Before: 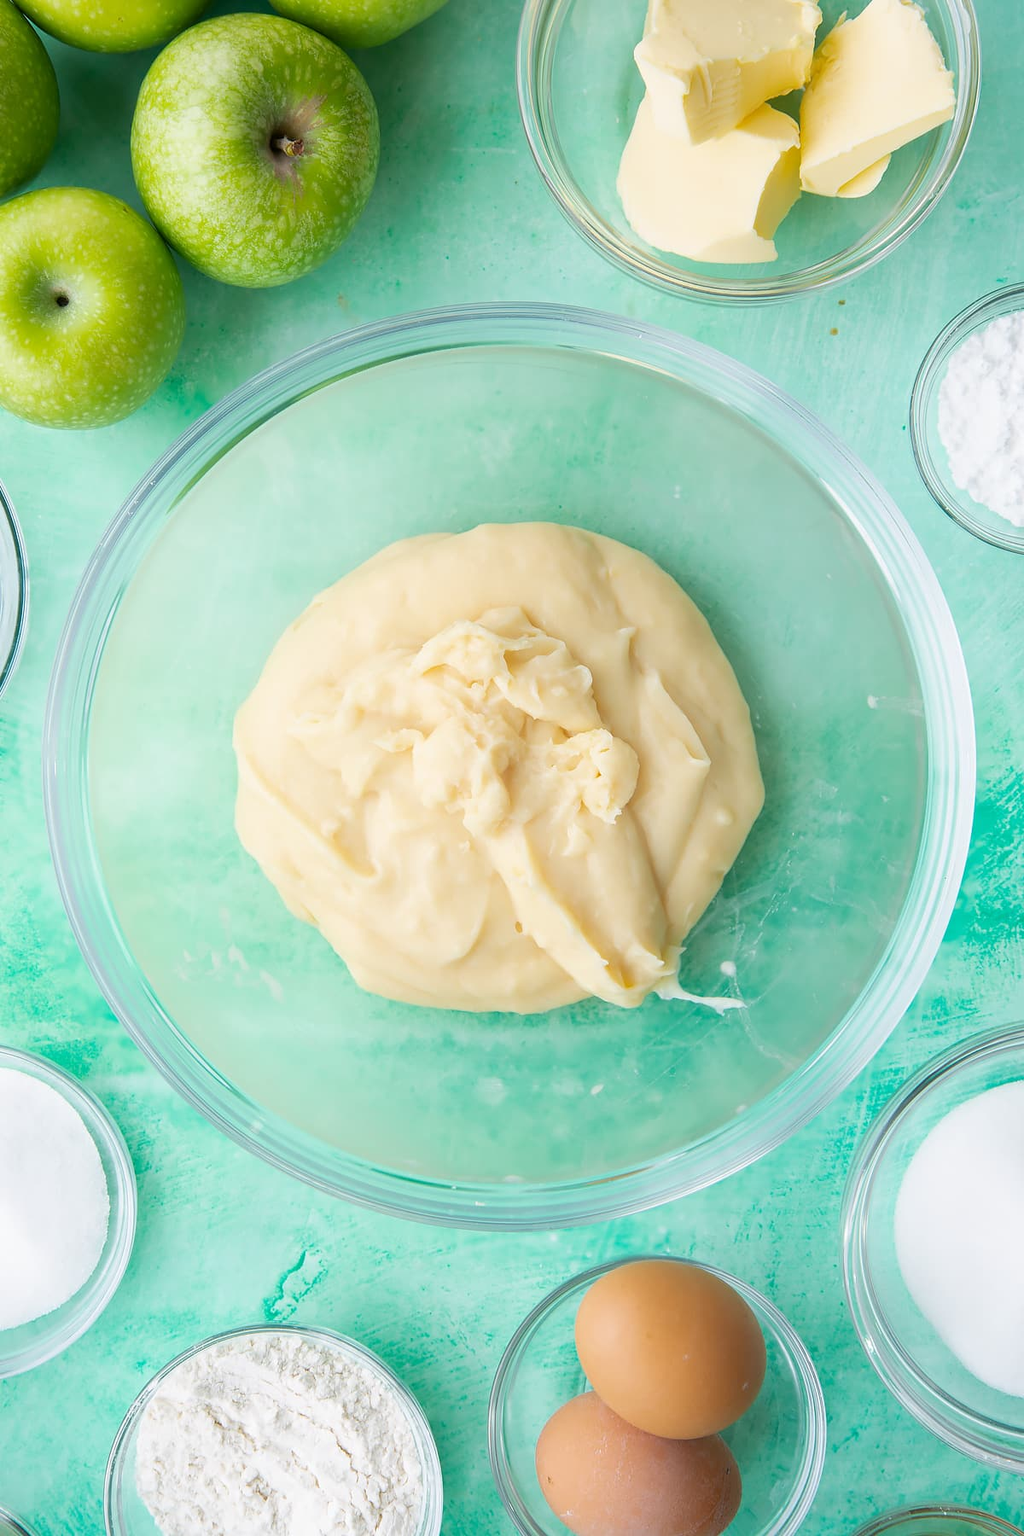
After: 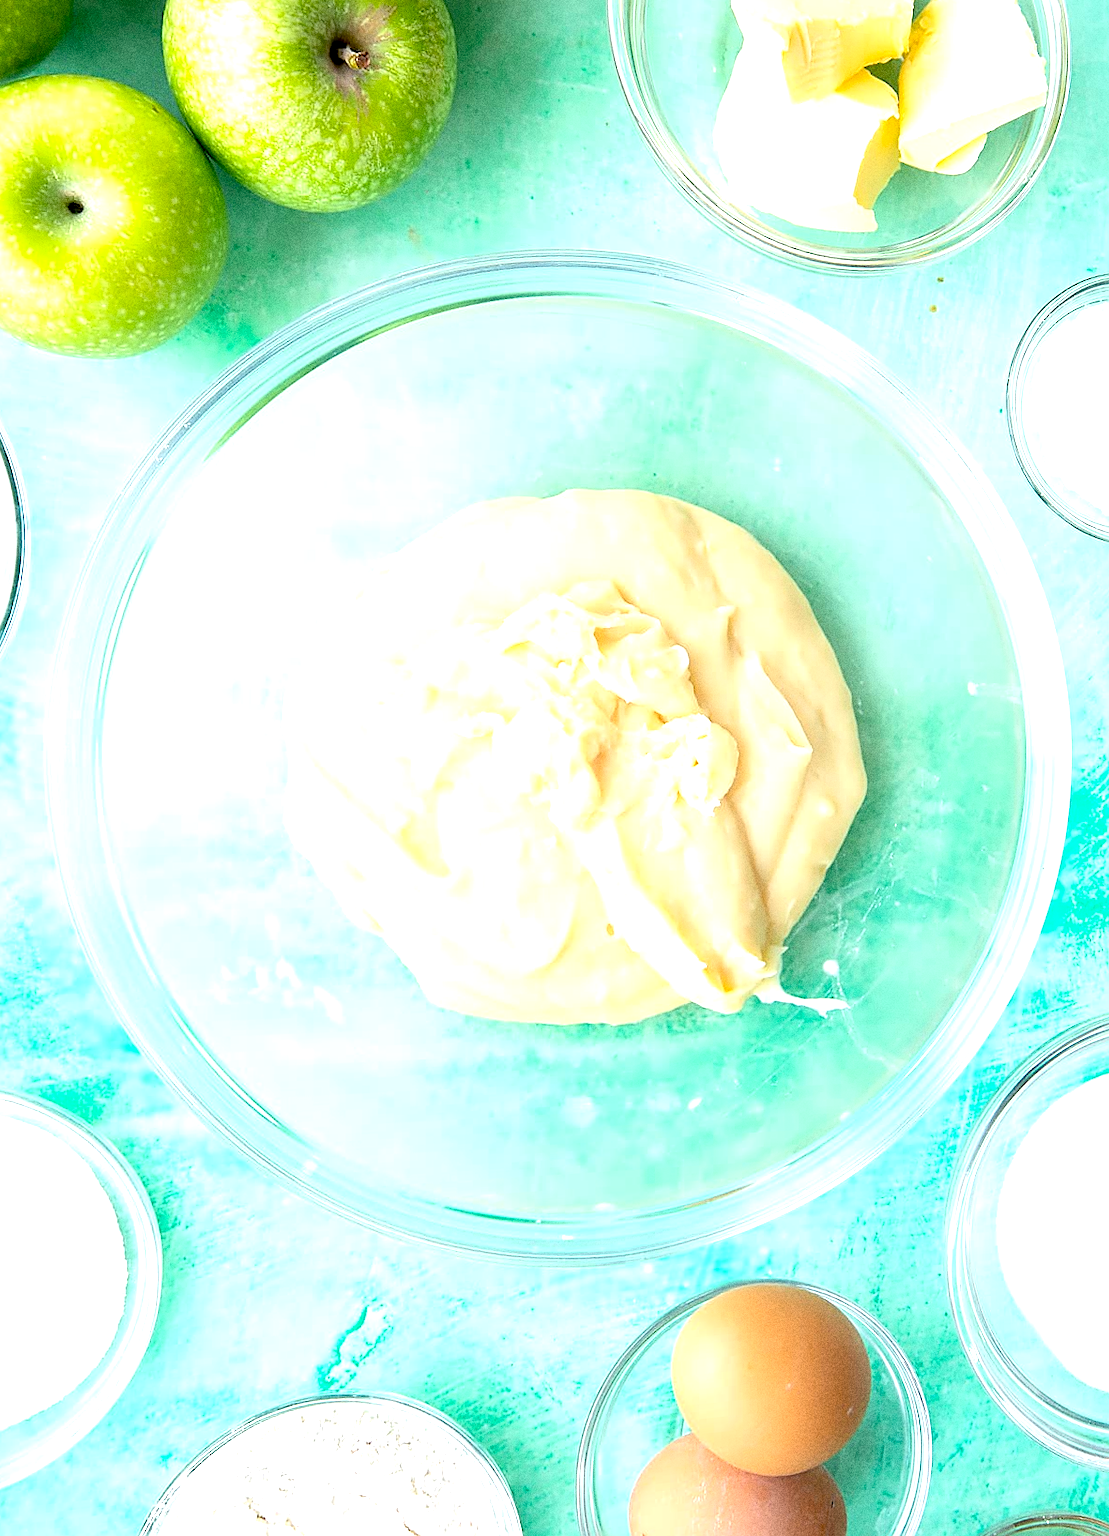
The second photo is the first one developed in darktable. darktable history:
grain: coarseness 0.09 ISO, strength 40%
sharpen: on, module defaults
exposure: black level correction 0.008, exposure 0.979 EV, compensate highlight preservation false
rotate and perspective: rotation -0.013°, lens shift (vertical) -0.027, lens shift (horizontal) 0.178, crop left 0.016, crop right 0.989, crop top 0.082, crop bottom 0.918
